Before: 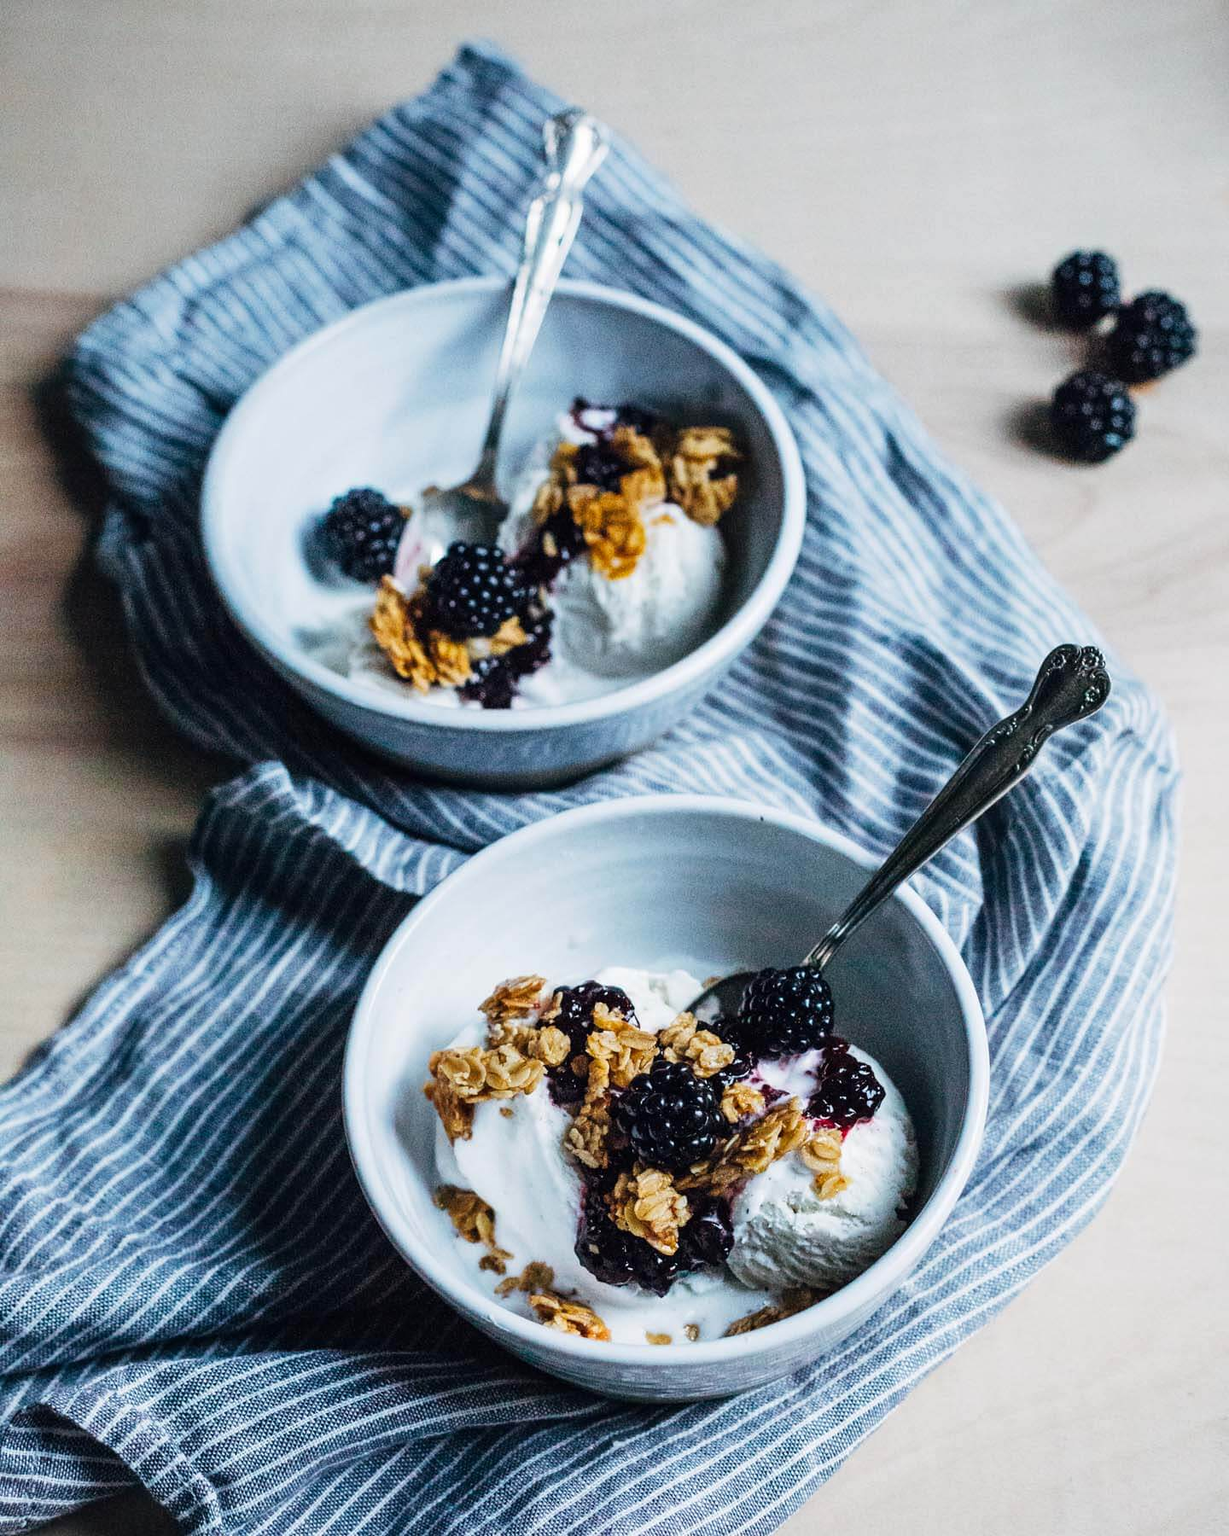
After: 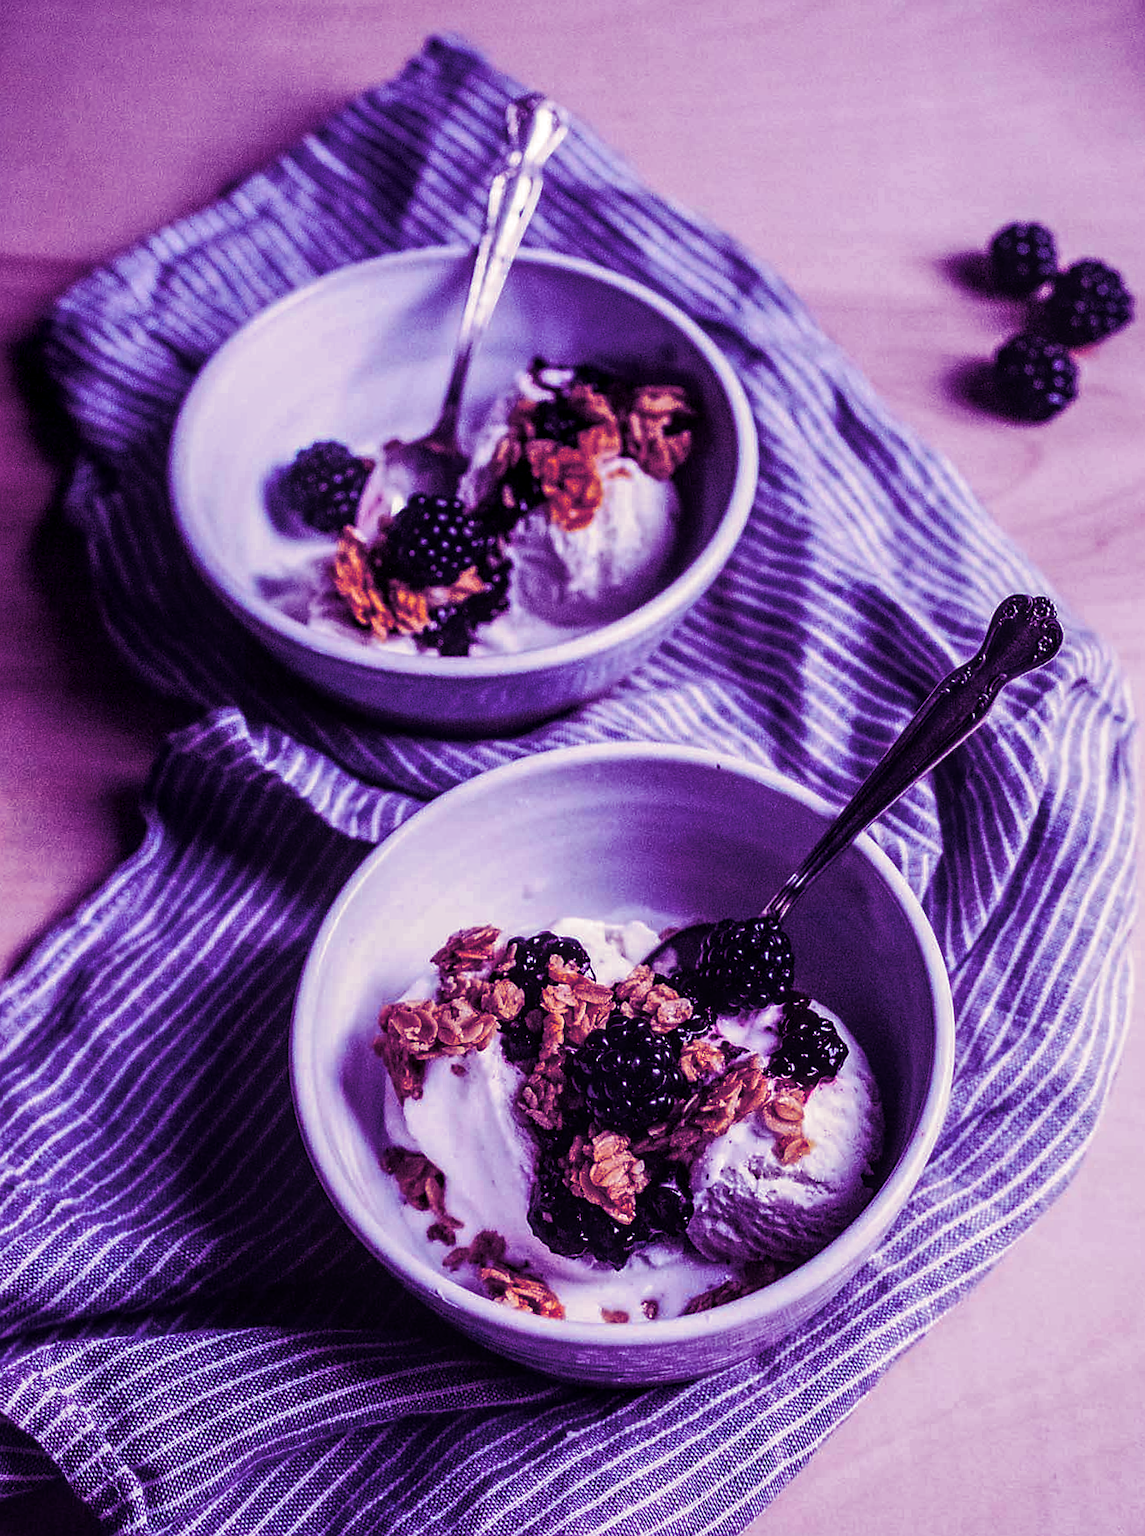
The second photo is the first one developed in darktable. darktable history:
color balance: mode lift, gamma, gain (sRGB), lift [1, 1, 0.101, 1]
split-toning: shadows › hue 255.6°, shadows › saturation 0.66, highlights › hue 43.2°, highlights › saturation 0.68, balance -50.1
rotate and perspective: rotation 0.215°, lens shift (vertical) -0.139, crop left 0.069, crop right 0.939, crop top 0.002, crop bottom 0.996
sharpen: radius 1.559, amount 0.373, threshold 1.271
local contrast: on, module defaults
